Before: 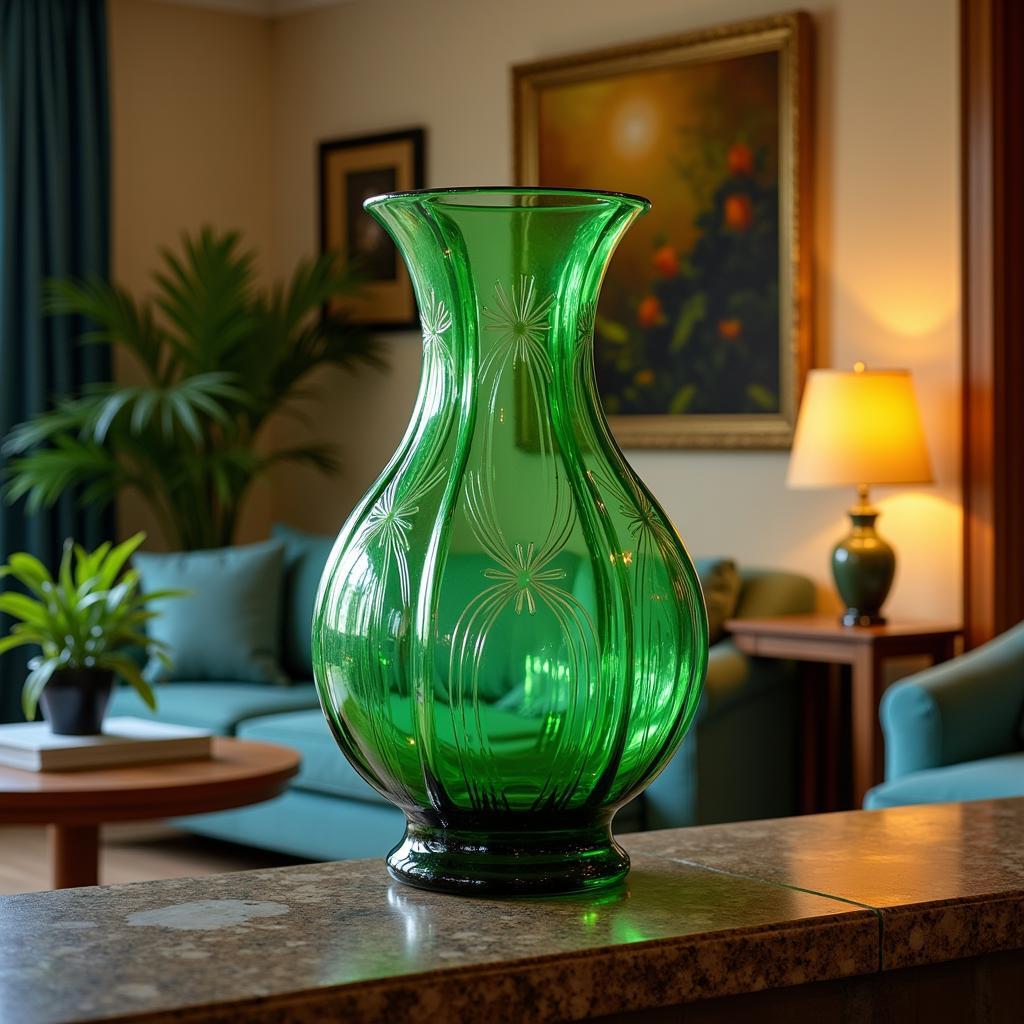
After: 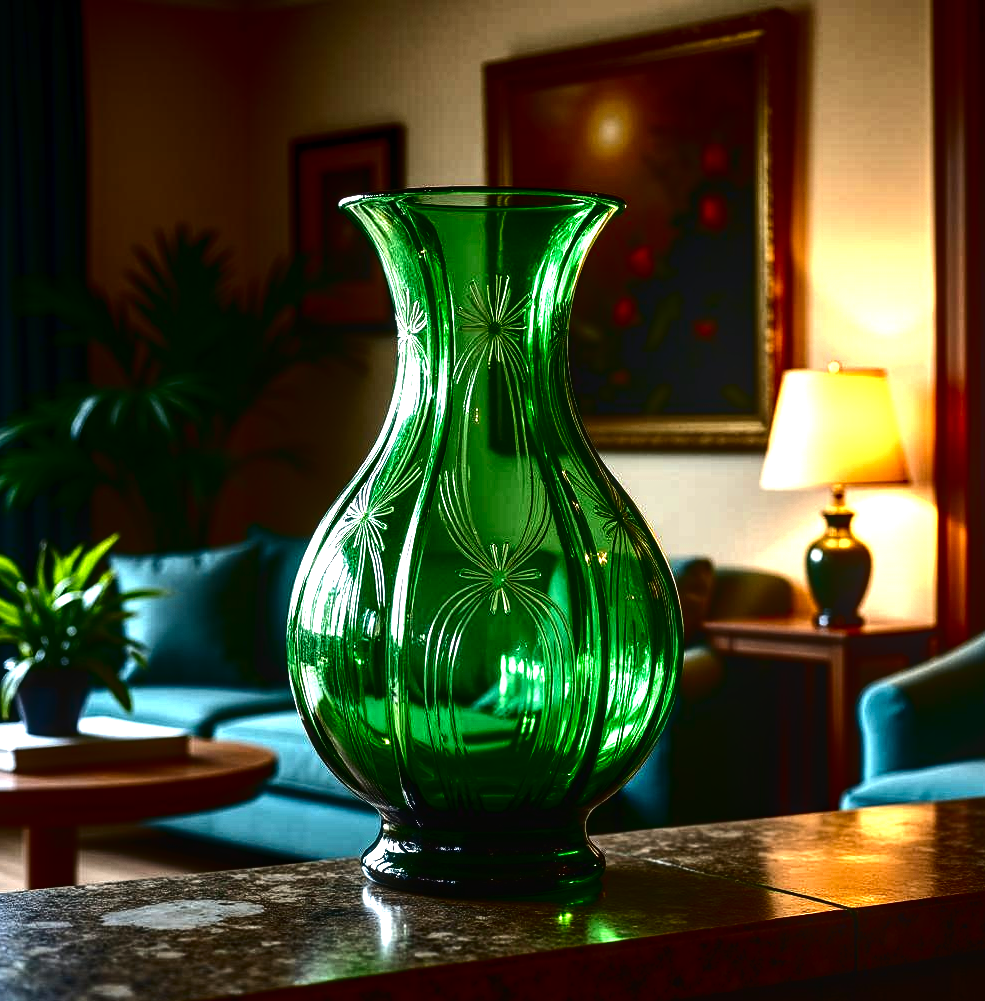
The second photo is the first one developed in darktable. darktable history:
local contrast: on, module defaults
crop and rotate: left 2.506%, right 1.289%, bottom 2.202%
contrast brightness saturation: brightness -0.53
tone equalizer: -8 EV -0.783 EV, -7 EV -0.688 EV, -6 EV -0.601 EV, -5 EV -0.362 EV, -3 EV 0.371 EV, -2 EV 0.6 EV, -1 EV 0.697 EV, +0 EV 0.735 EV, edges refinement/feathering 500, mask exposure compensation -1.57 EV, preserve details no
exposure: black level correction 0, exposure 0.697 EV, compensate highlight preservation false
tone curve: curves: ch0 [(0, 0) (0.003, 0.006) (0.011, 0.007) (0.025, 0.01) (0.044, 0.015) (0.069, 0.023) (0.1, 0.031) (0.136, 0.045) (0.177, 0.066) (0.224, 0.098) (0.277, 0.139) (0.335, 0.194) (0.399, 0.254) (0.468, 0.346) (0.543, 0.45) (0.623, 0.56) (0.709, 0.667) (0.801, 0.78) (0.898, 0.891) (1, 1)], color space Lab, independent channels, preserve colors none
